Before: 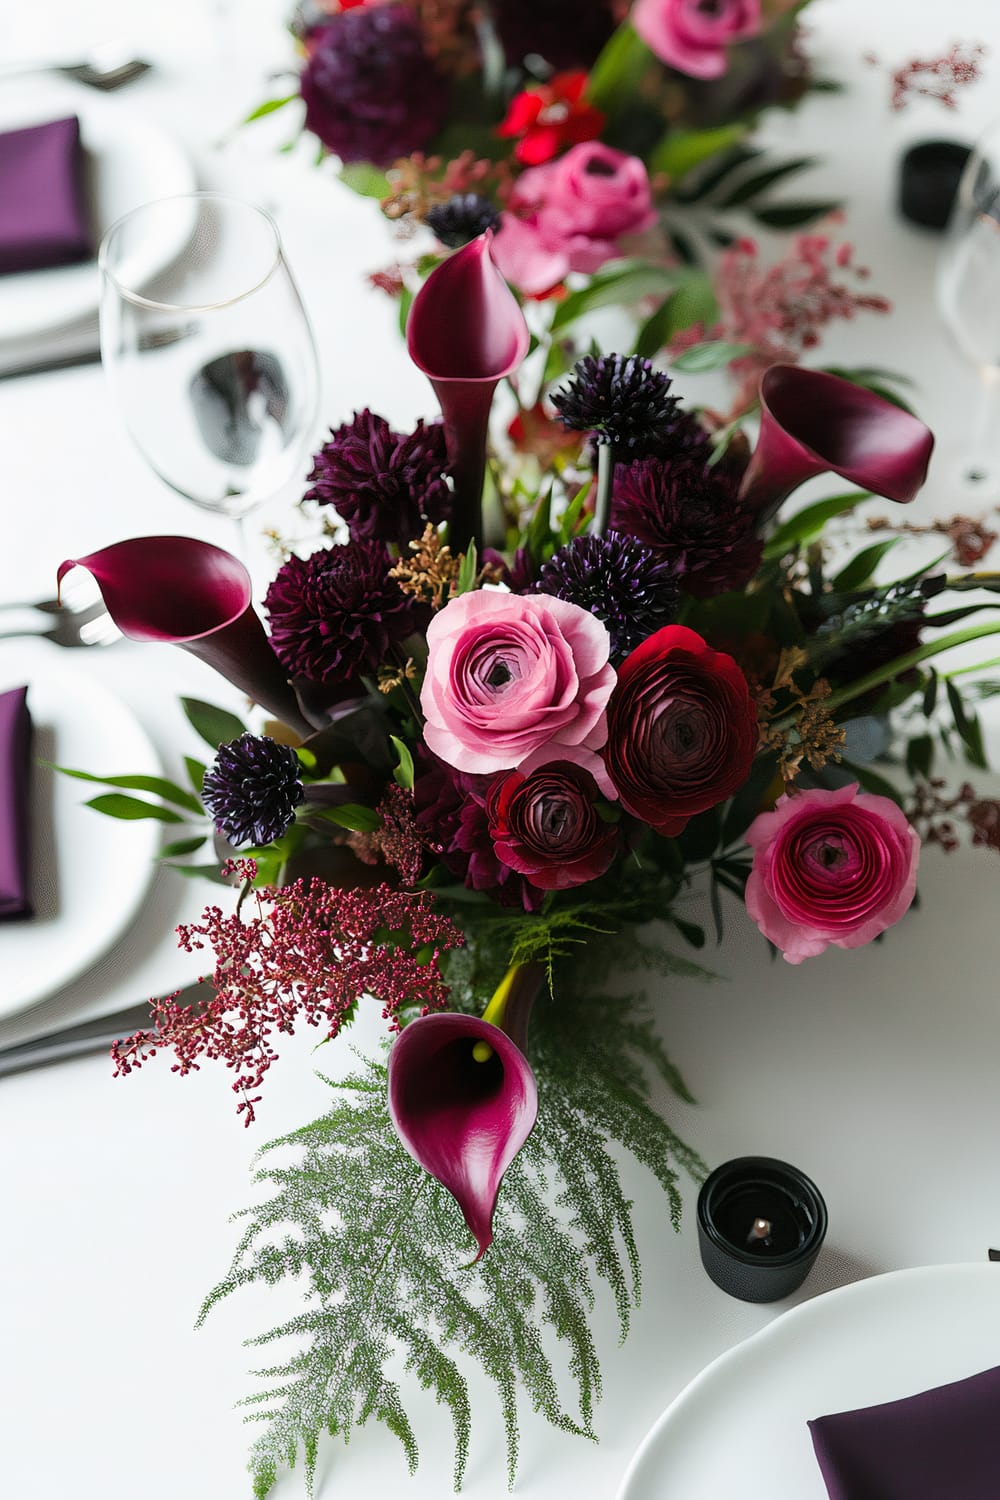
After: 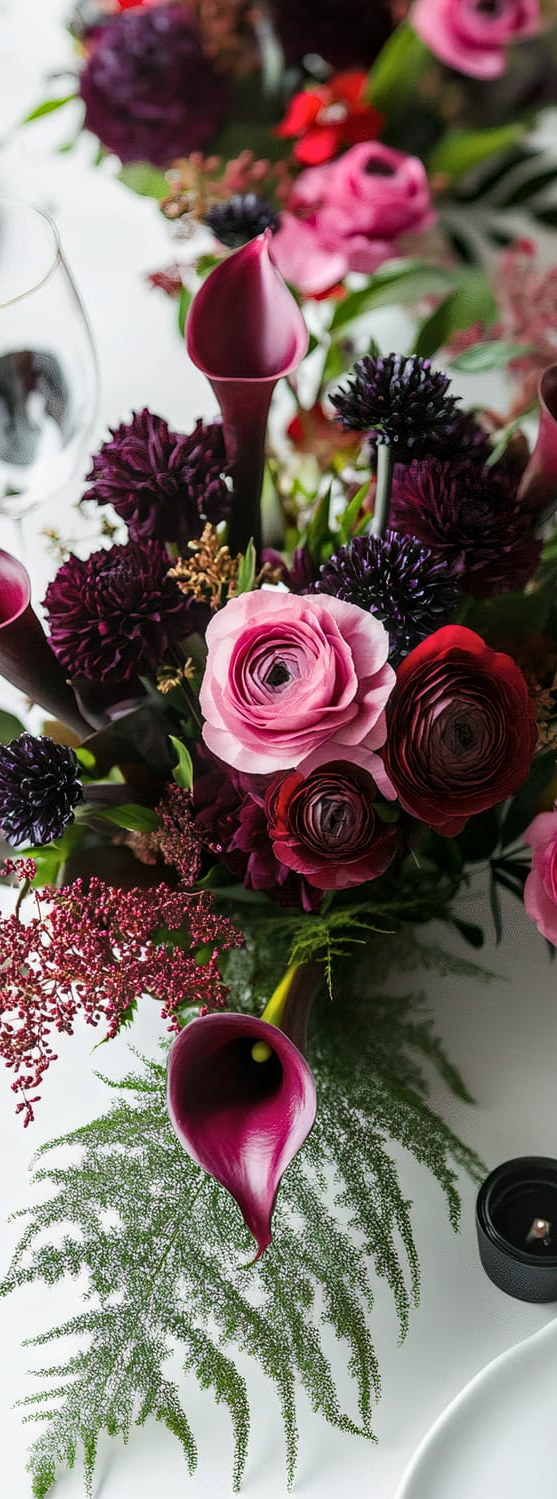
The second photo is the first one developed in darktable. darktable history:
local contrast: on, module defaults
crop: left 22.118%, right 22.129%, bottom 0.009%
